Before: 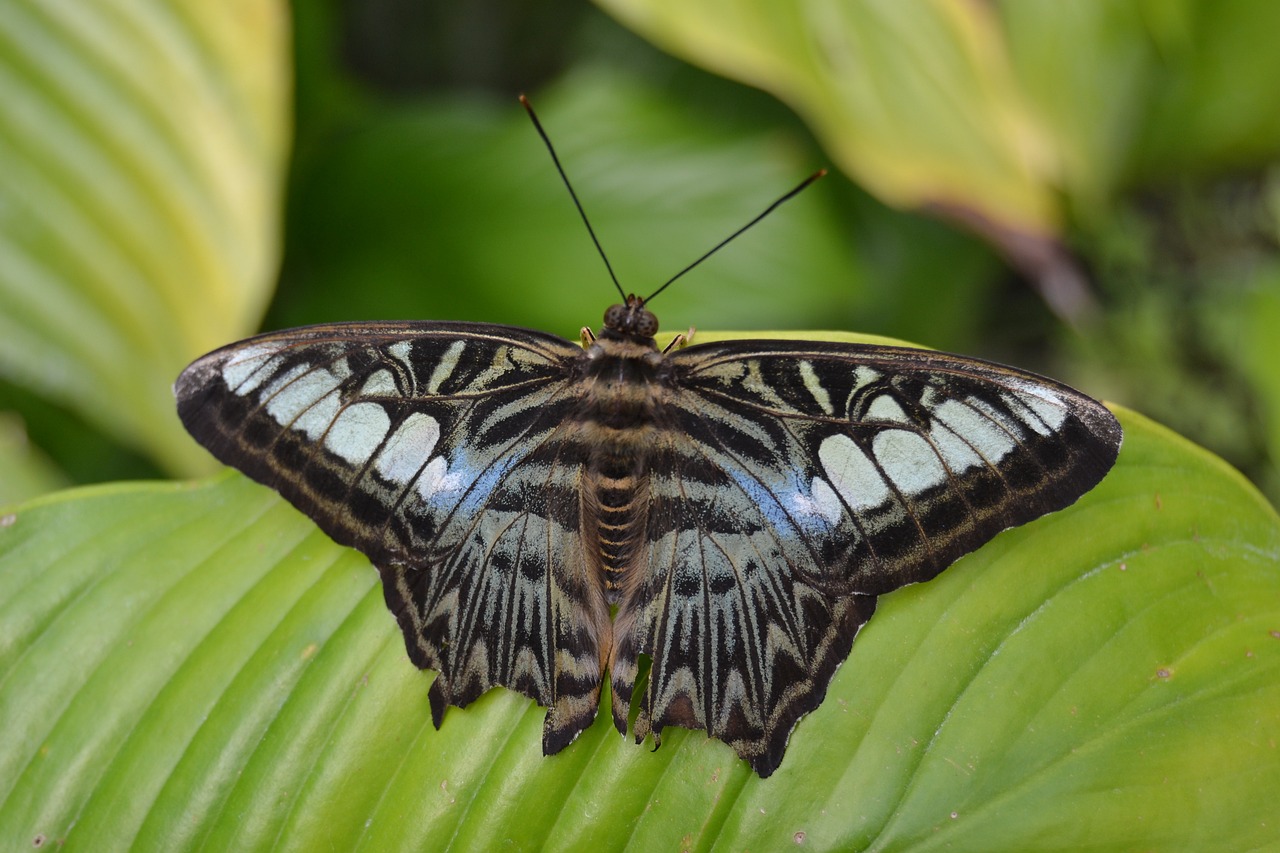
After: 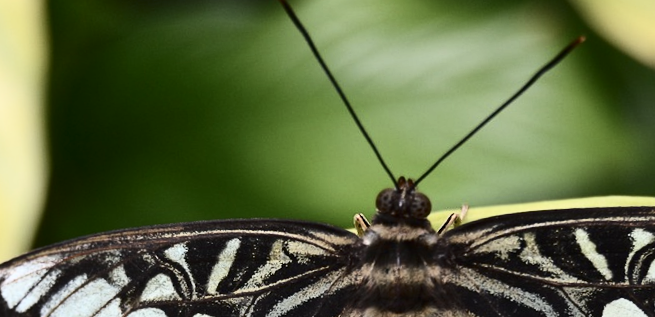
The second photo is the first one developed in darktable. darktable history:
rotate and perspective: rotation -5°, crop left 0.05, crop right 0.952, crop top 0.11, crop bottom 0.89
contrast brightness saturation: contrast 0.39, brightness 0.1
crop: left 15.306%, top 9.065%, right 30.789%, bottom 48.638%
color correction: saturation 0.8
